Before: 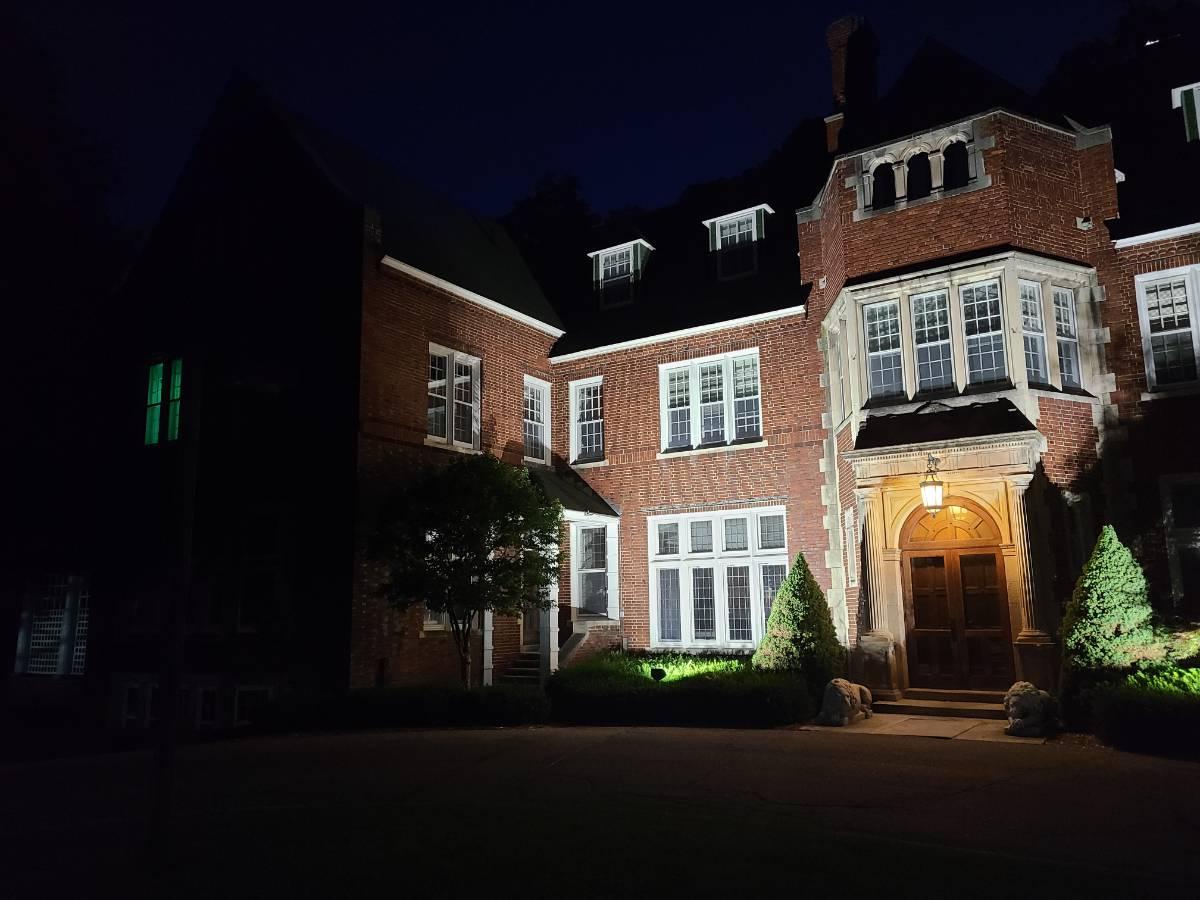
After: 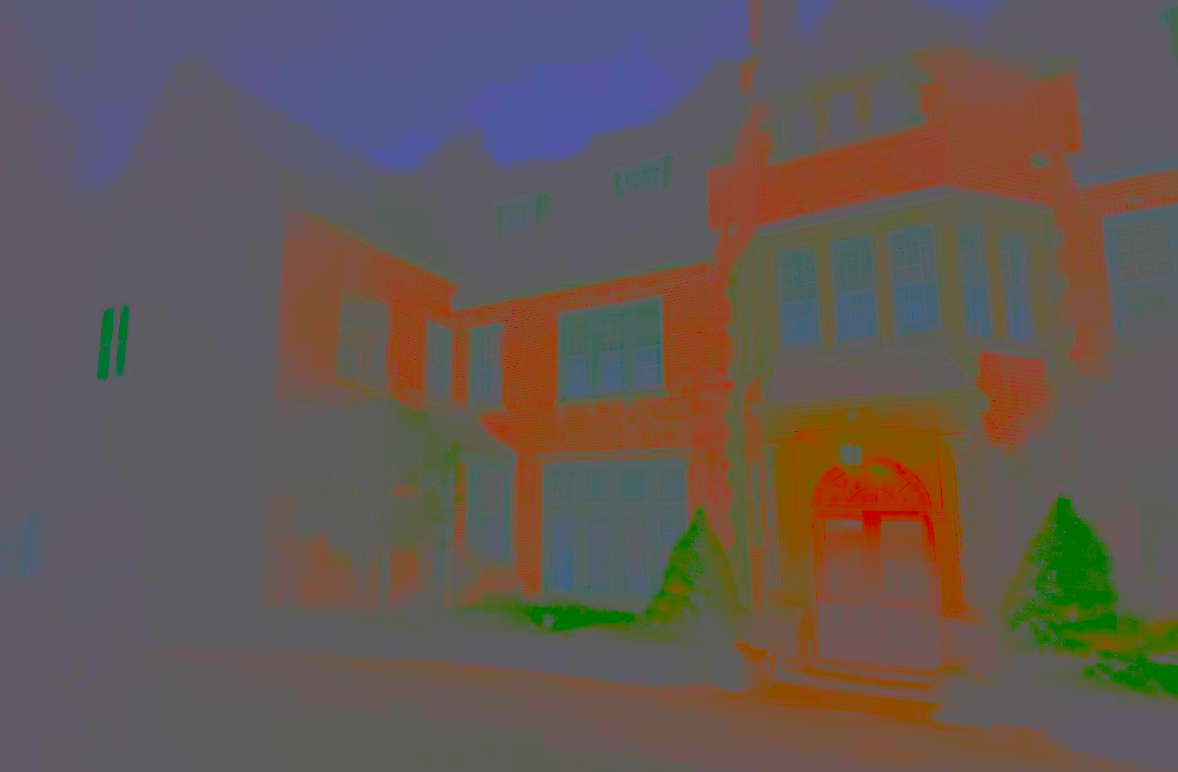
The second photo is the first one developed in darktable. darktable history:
contrast brightness saturation: contrast -0.99, brightness -0.17, saturation 0.75
sharpen: radius 1.685, amount 1.294
exposure: exposure 0.74 EV, compensate highlight preservation false
rotate and perspective: rotation 1.69°, lens shift (vertical) -0.023, lens shift (horizontal) -0.291, crop left 0.025, crop right 0.988, crop top 0.092, crop bottom 0.842
